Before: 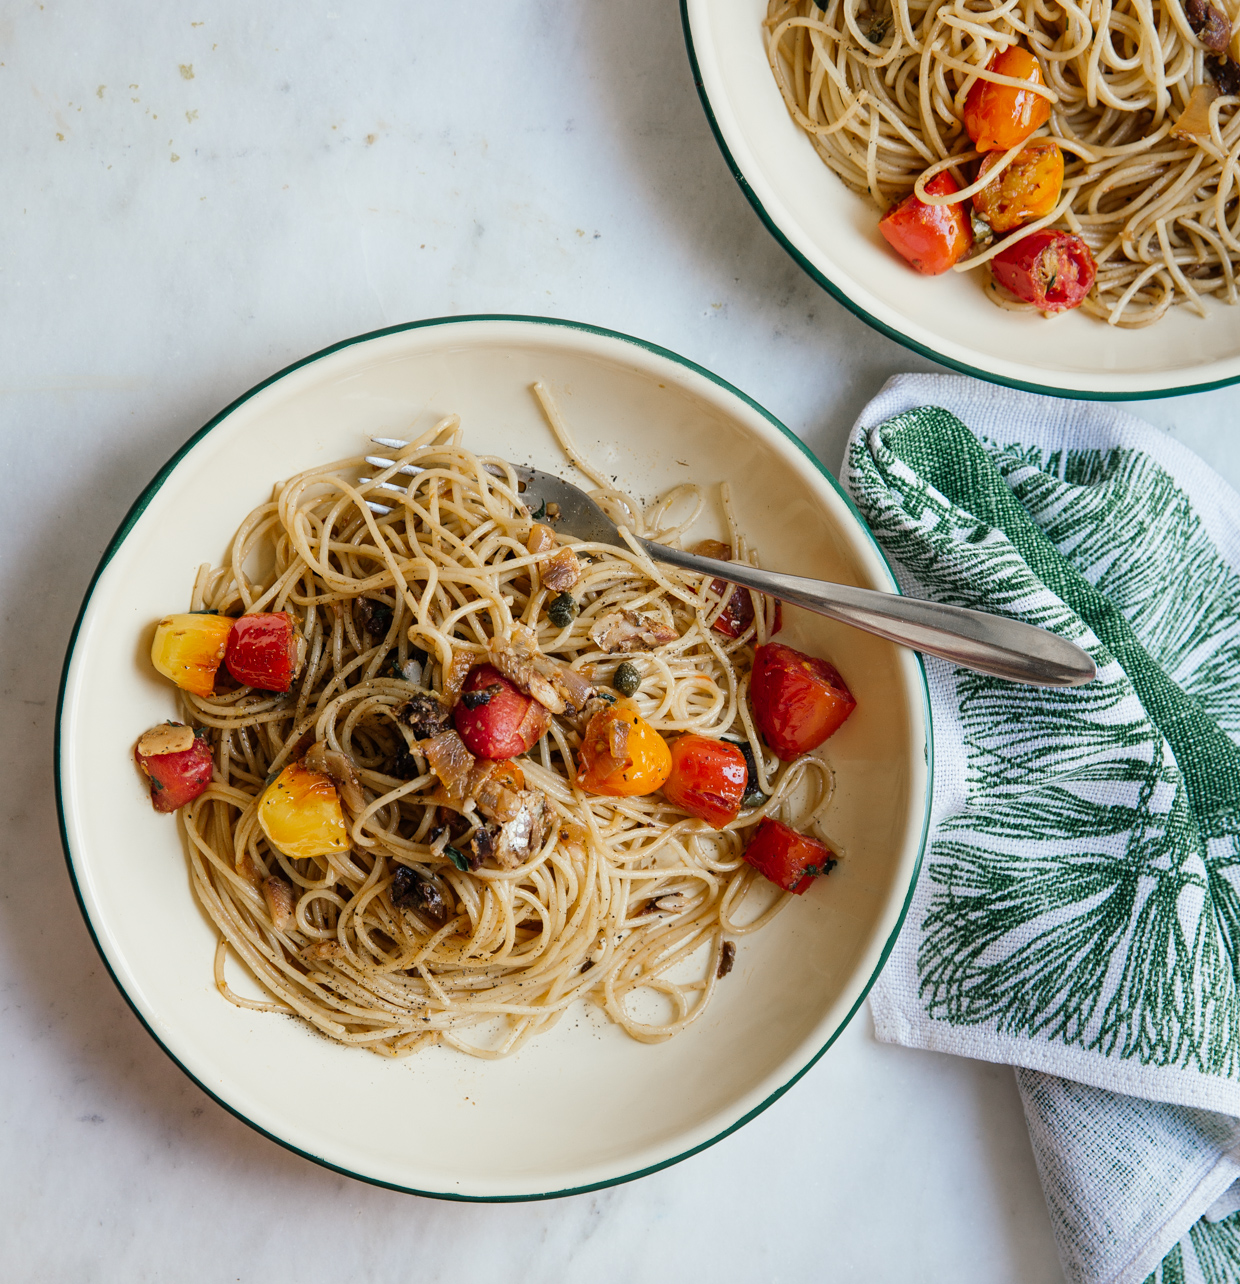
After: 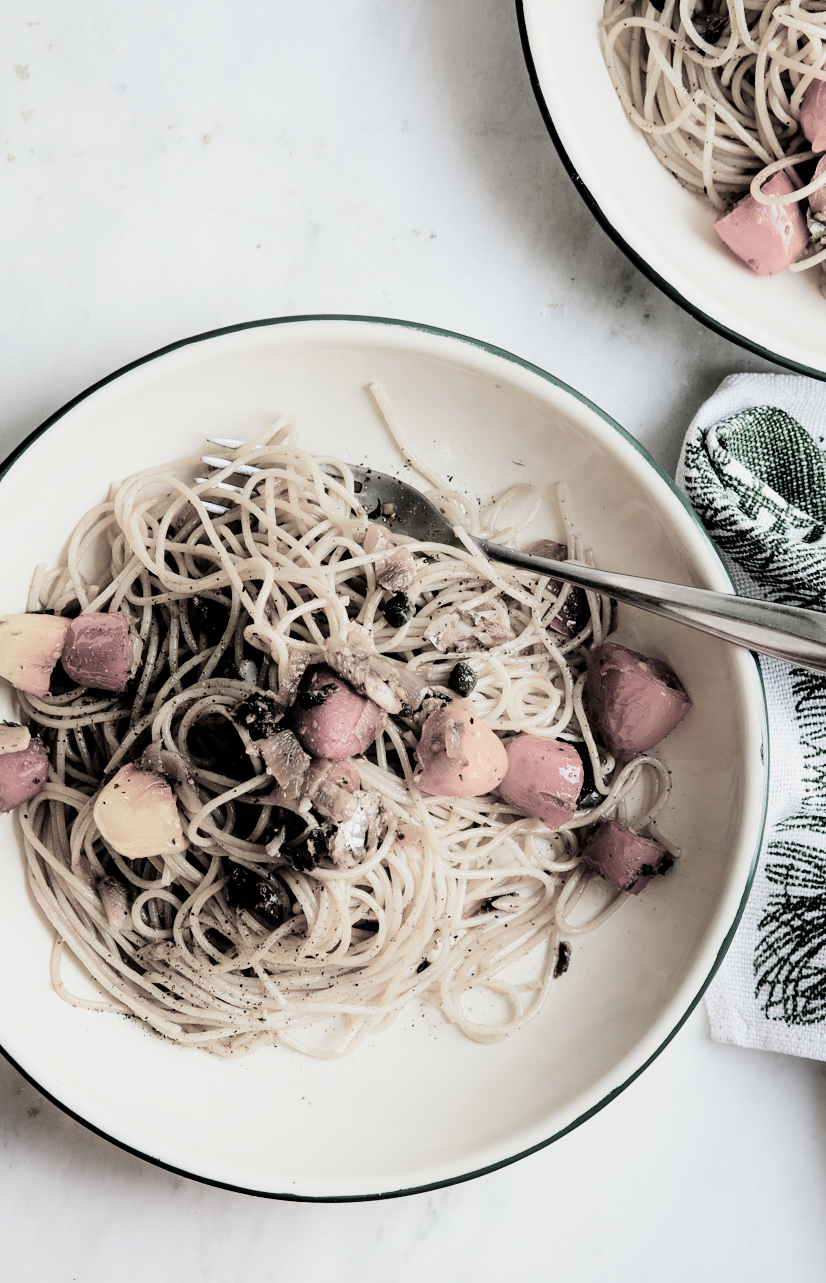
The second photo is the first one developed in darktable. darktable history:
tone equalizer: -8 EV -0.789 EV, -7 EV -0.696 EV, -6 EV -0.619 EV, -5 EV -0.424 EV, -3 EV 0.382 EV, -2 EV 0.6 EV, -1 EV 0.692 EV, +0 EV 0.745 EV, smoothing diameter 2.02%, edges refinement/feathering 24.36, mask exposure compensation -1.57 EV, filter diffusion 5
filmic rgb: black relative exposure -5.13 EV, white relative exposure 3.98 EV, hardness 2.88, contrast 1.297, highlights saturation mix -29.63%, add noise in highlights 0.098, color science v4 (2020), type of noise poissonian
crop and rotate: left 13.37%, right 19.973%
